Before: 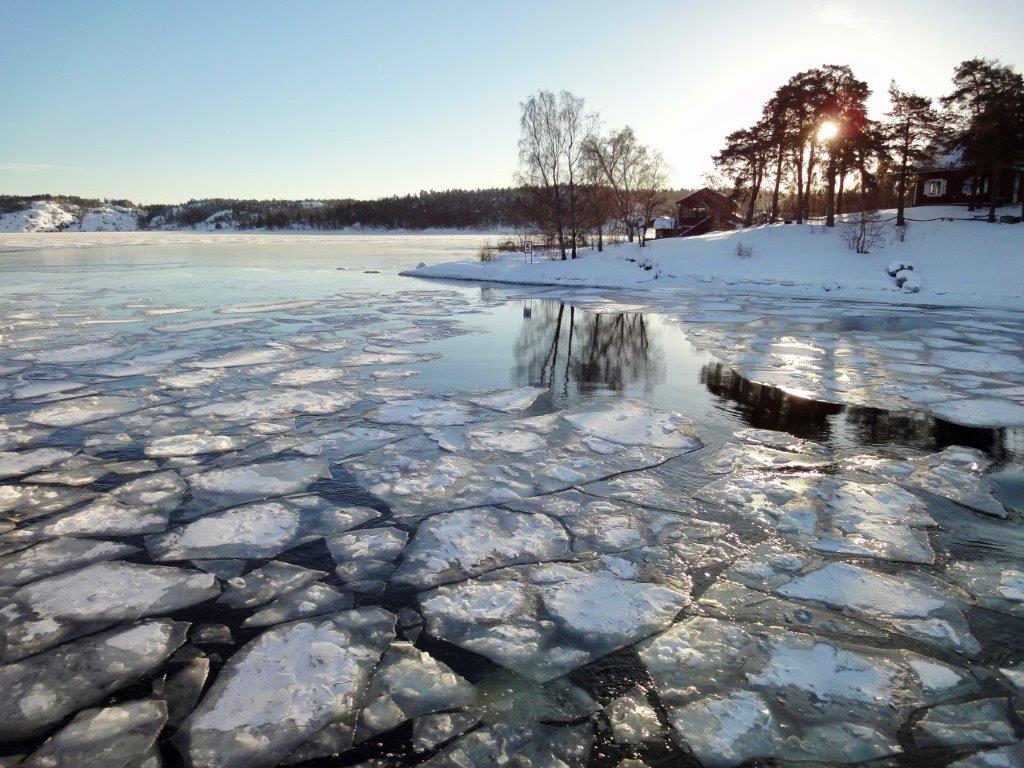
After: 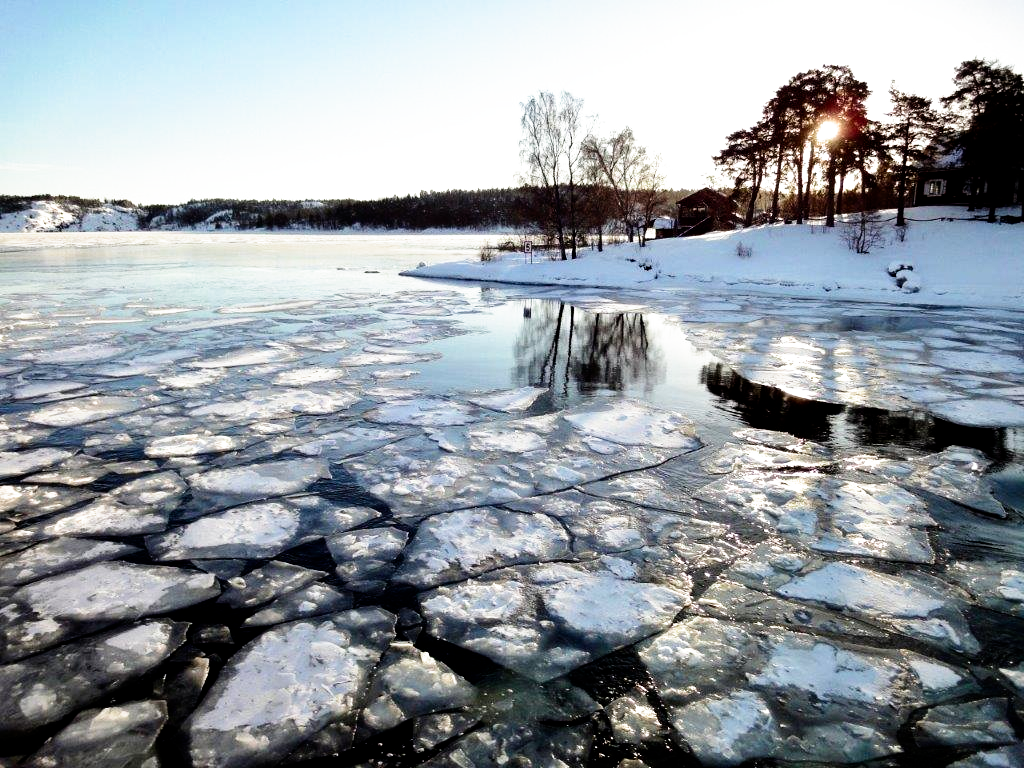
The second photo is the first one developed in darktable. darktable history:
tone equalizer: -8 EV -0.417 EV, -7 EV -0.389 EV, -6 EV -0.333 EV, -5 EV -0.222 EV, -3 EV 0.222 EV, -2 EV 0.333 EV, -1 EV 0.389 EV, +0 EV 0.417 EV, edges refinement/feathering 500, mask exposure compensation -1.57 EV, preserve details no
filmic rgb: black relative exposure -8.7 EV, white relative exposure 2.7 EV, threshold 3 EV, target black luminance 0%, hardness 6.25, latitude 75%, contrast 1.325, highlights saturation mix -5%, preserve chrominance no, color science v5 (2021), iterations of high-quality reconstruction 0, enable highlight reconstruction true
